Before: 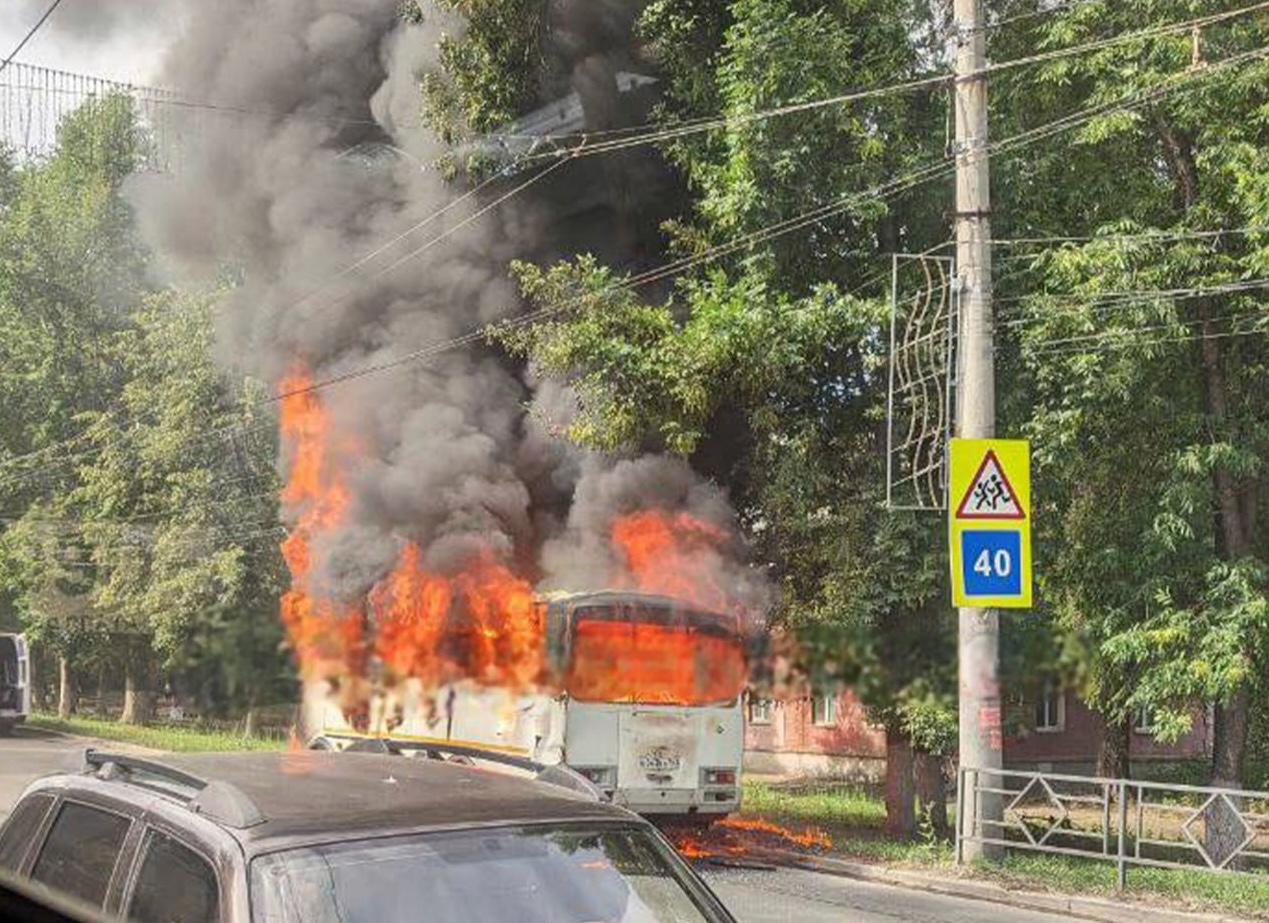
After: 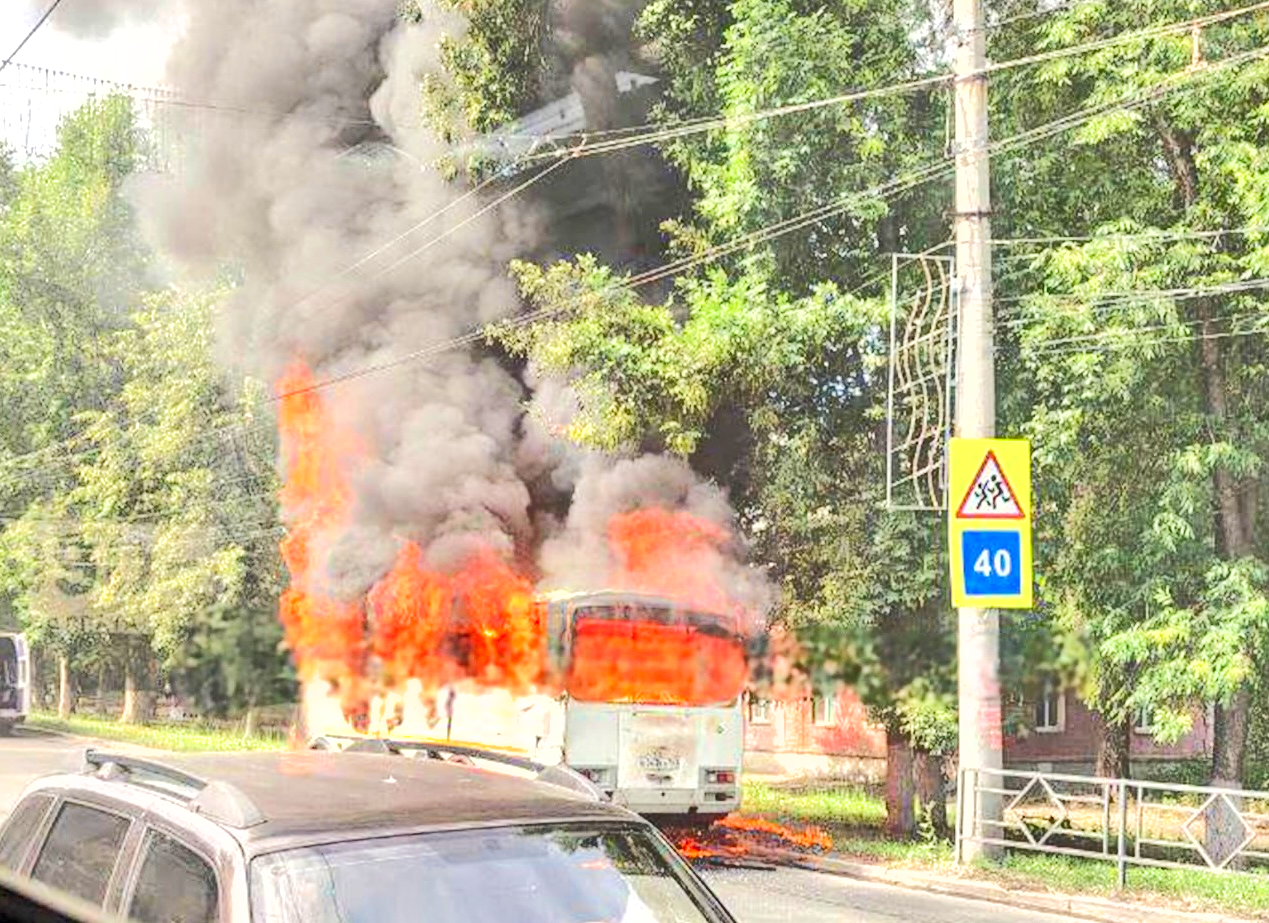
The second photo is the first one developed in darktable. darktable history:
shadows and highlights: low approximation 0.01, soften with gaussian
tone equalizer: -8 EV 1.99 EV, -7 EV 1.99 EV, -6 EV 1.96 EV, -5 EV 2 EV, -4 EV 1.99 EV, -3 EV 1.47 EV, -2 EV 0.982 EV, -1 EV 0.508 EV, edges refinement/feathering 500, mask exposure compensation -1.57 EV, preserve details no
